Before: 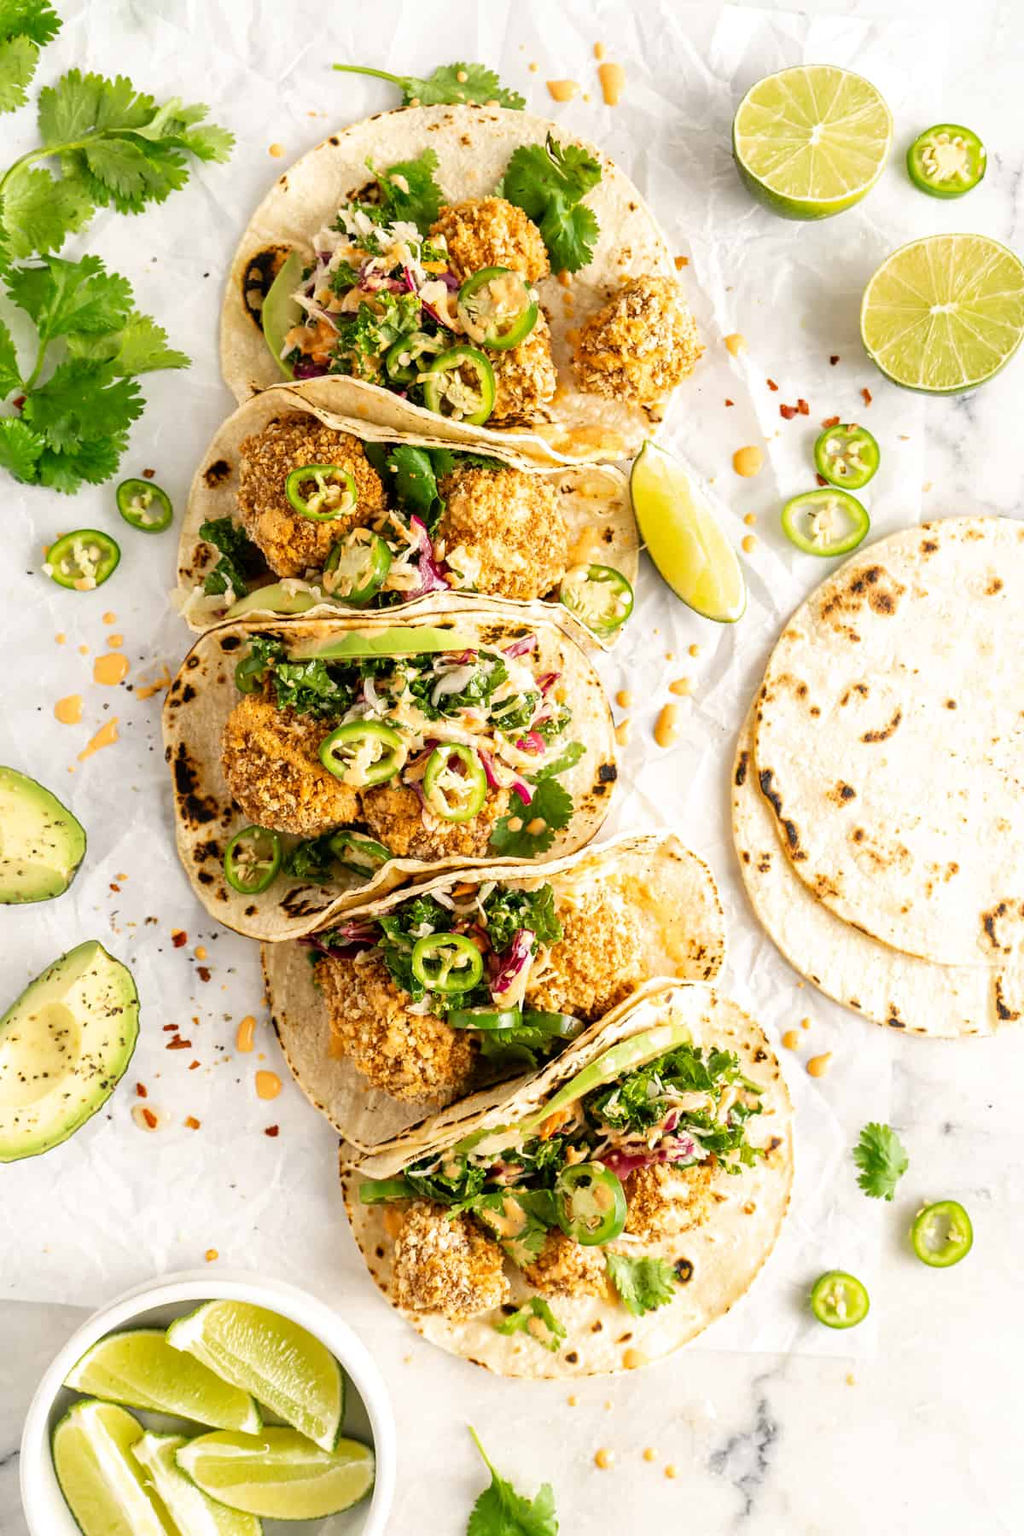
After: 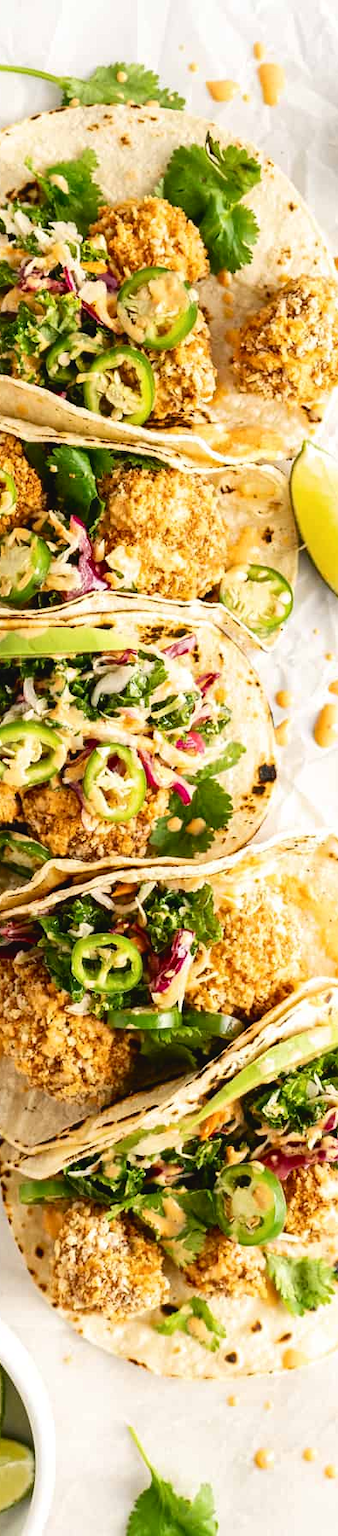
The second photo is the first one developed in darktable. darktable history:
crop: left 33.322%, right 33.555%
tone curve: curves: ch0 [(0, 0.032) (0.181, 0.156) (0.751, 0.762) (1, 1)], color space Lab, independent channels, preserve colors none
